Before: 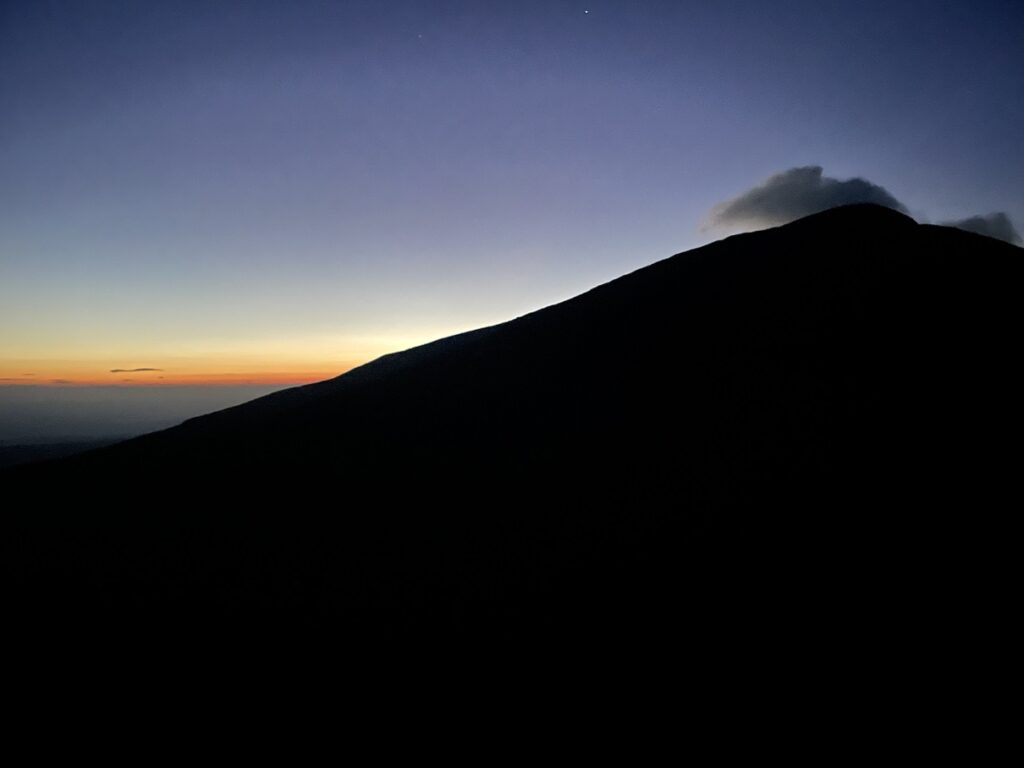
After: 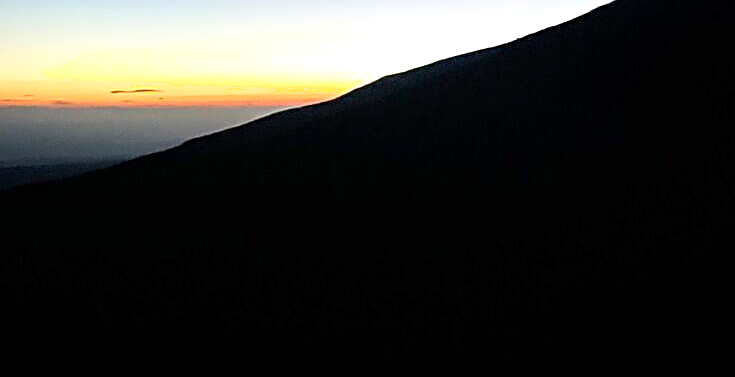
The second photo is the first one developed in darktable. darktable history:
sharpen: on, module defaults
exposure: exposure 1 EV, compensate exposure bias true, compensate highlight preservation false
contrast equalizer: y [[0.5, 0.504, 0.515, 0.527, 0.535, 0.534], [0.5 ×6], [0.491, 0.387, 0.179, 0.068, 0.068, 0.068], [0 ×5, 0.023], [0 ×6]]
crop: top 36.36%, right 28.183%, bottom 14.53%
shadows and highlights: shadows -0.887, highlights 39.7
